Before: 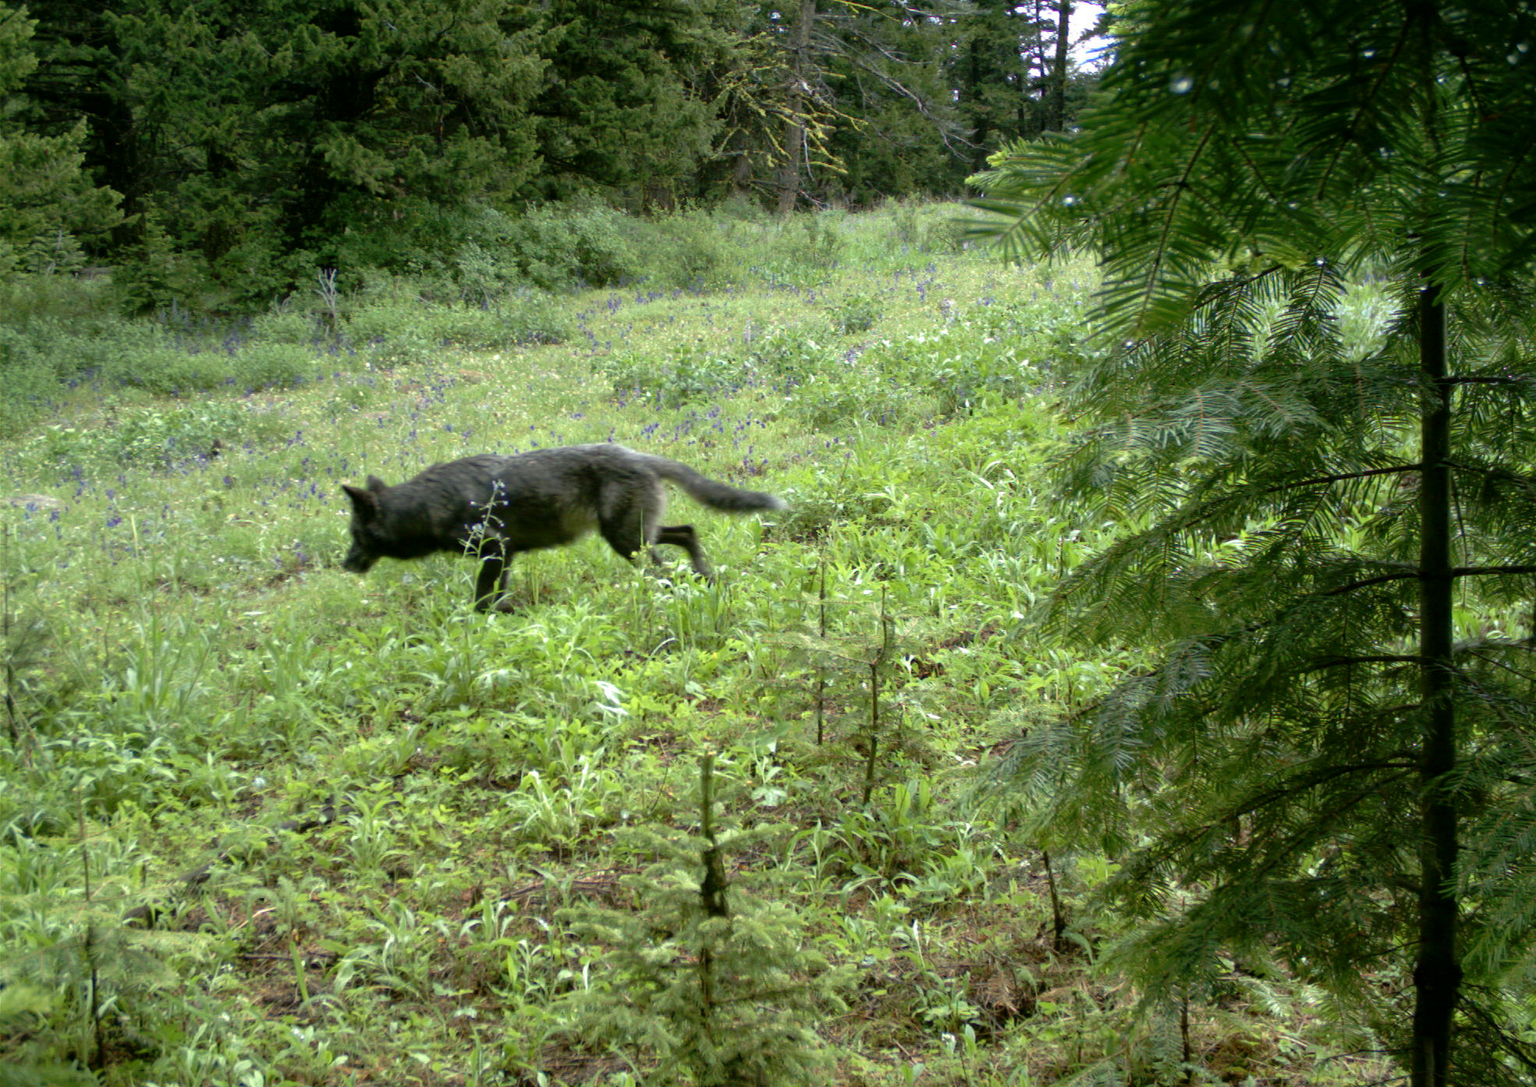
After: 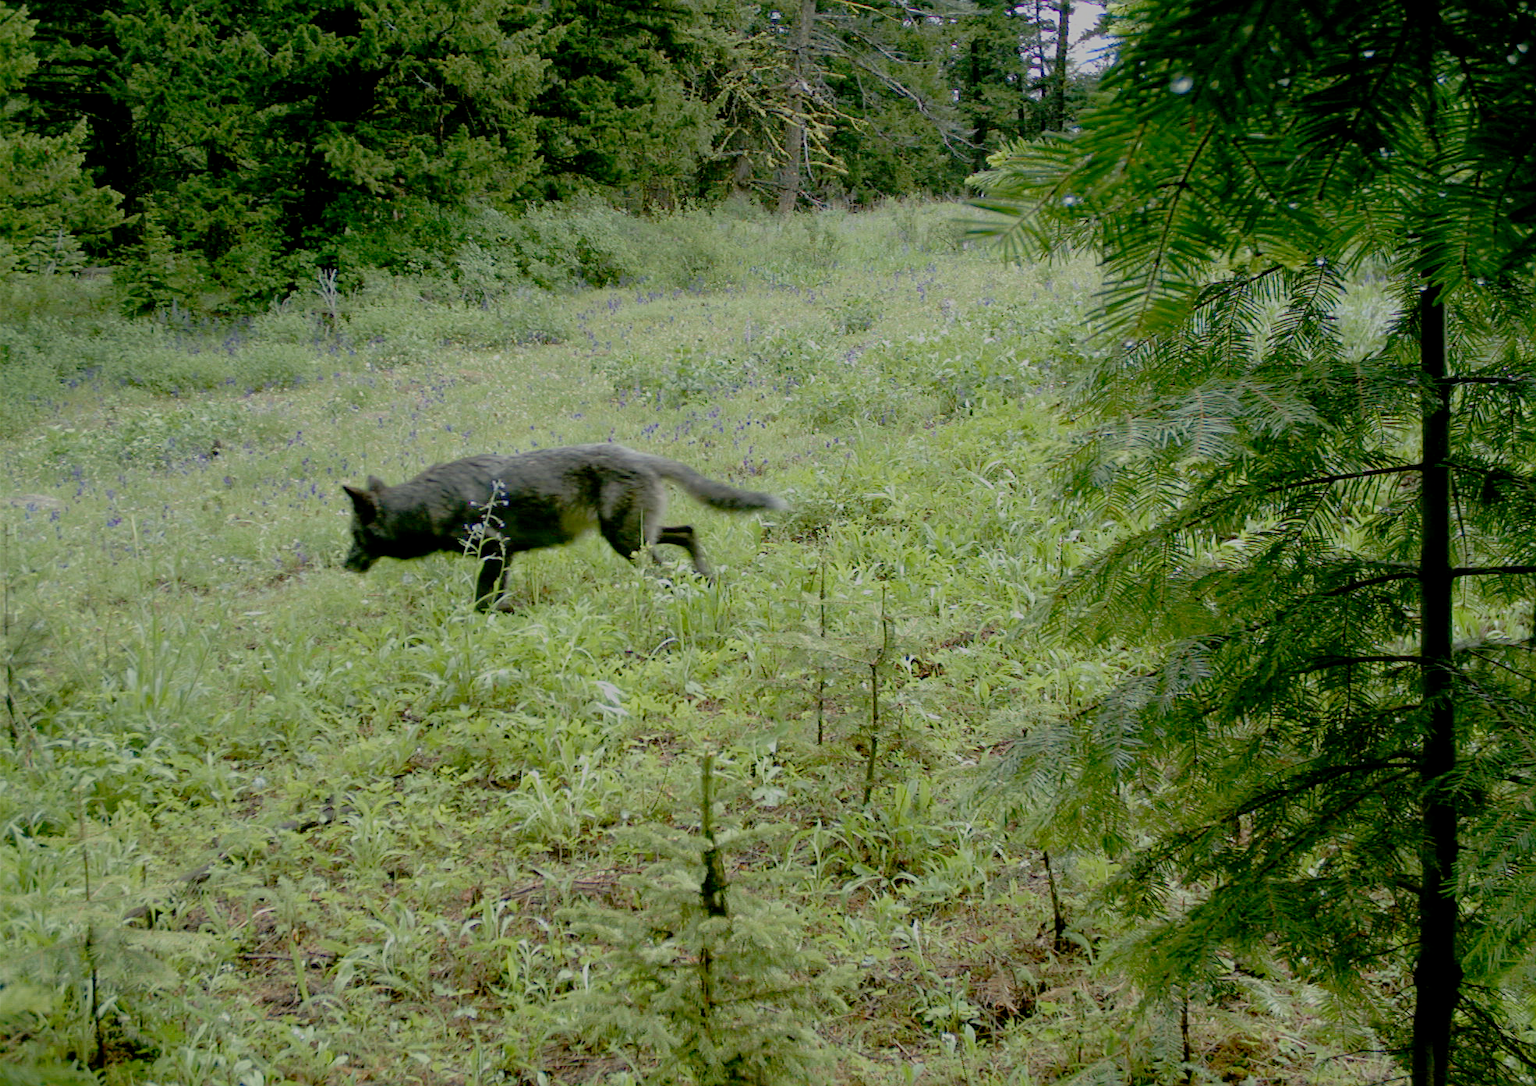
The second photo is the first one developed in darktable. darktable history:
filmic rgb: black relative exposure -7 EV, white relative exposure 6 EV, threshold 3 EV, target black luminance 0%, hardness 2.73, latitude 61.22%, contrast 0.691, highlights saturation mix 10%, shadows ↔ highlights balance -0.073%, preserve chrominance no, color science v4 (2020), iterations of high-quality reconstruction 10, contrast in shadows soft, contrast in highlights soft, enable highlight reconstruction true
sharpen: on, module defaults
